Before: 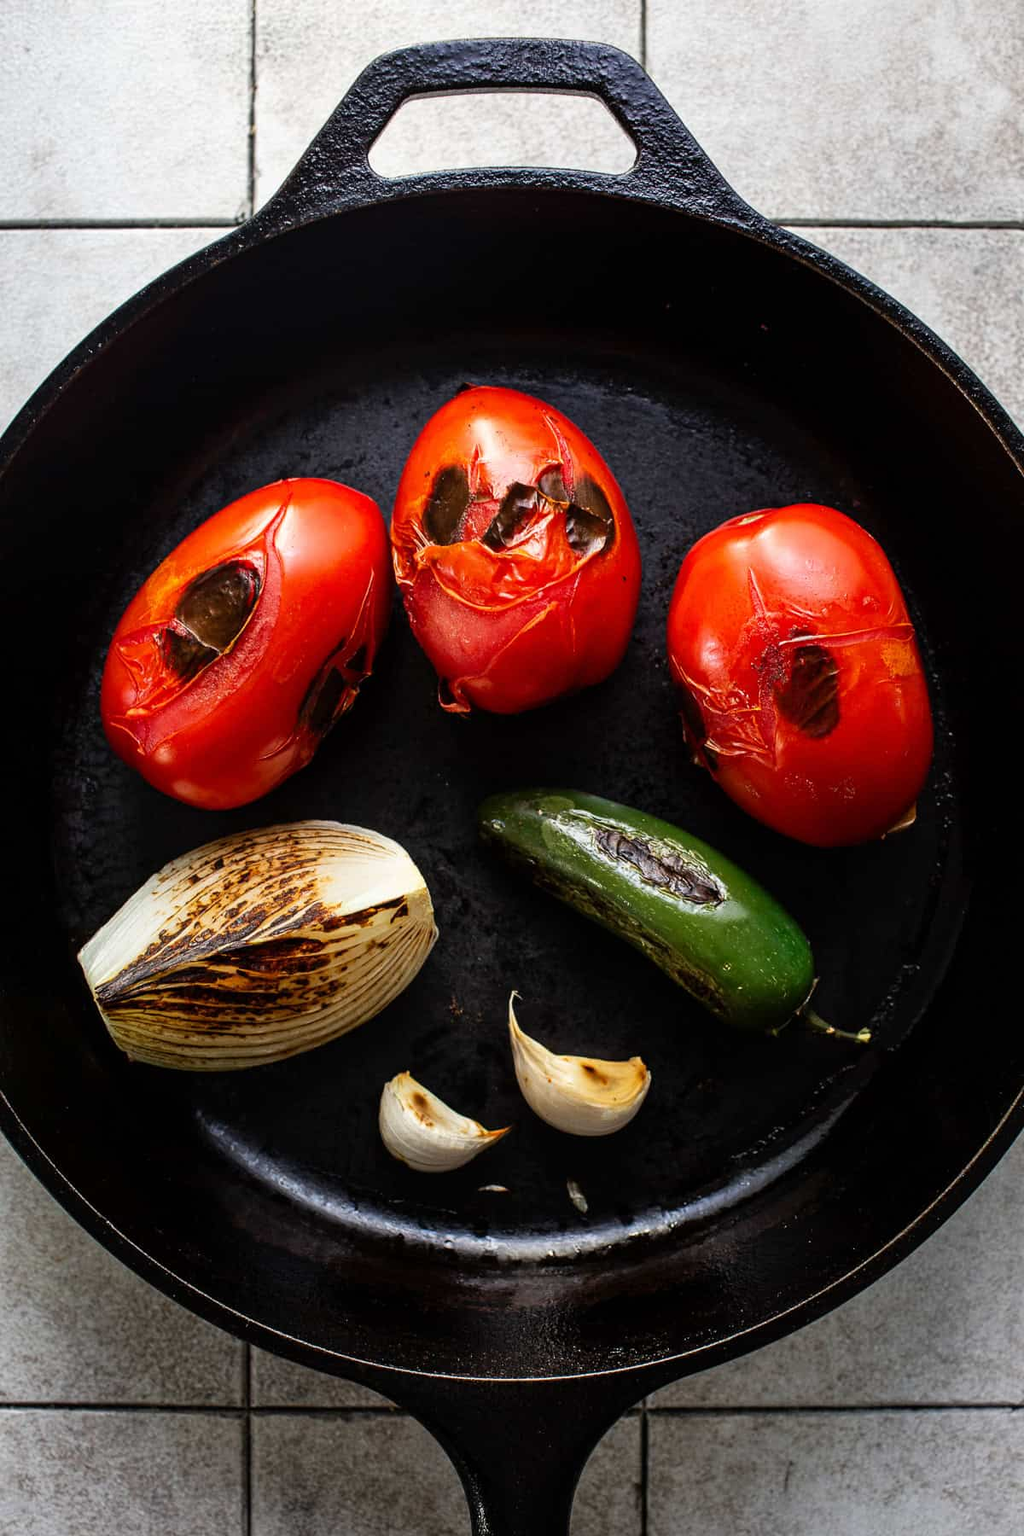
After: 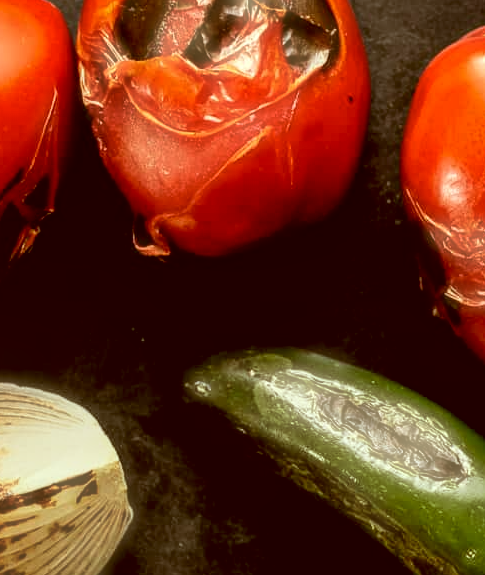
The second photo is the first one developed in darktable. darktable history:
crop: left 31.751%, top 32.172%, right 27.8%, bottom 35.83%
contrast brightness saturation: saturation -0.05
shadows and highlights: shadows 29.32, highlights -29.32, low approximation 0.01, soften with gaussian
exposure: black level correction 0.01, exposure 0.014 EV, compensate highlight preservation false
haze removal: strength -0.9, distance 0.225, compatibility mode true, adaptive false
color correction: highlights a* -5.94, highlights b* 9.48, shadows a* 10.12, shadows b* 23.94
local contrast: on, module defaults
